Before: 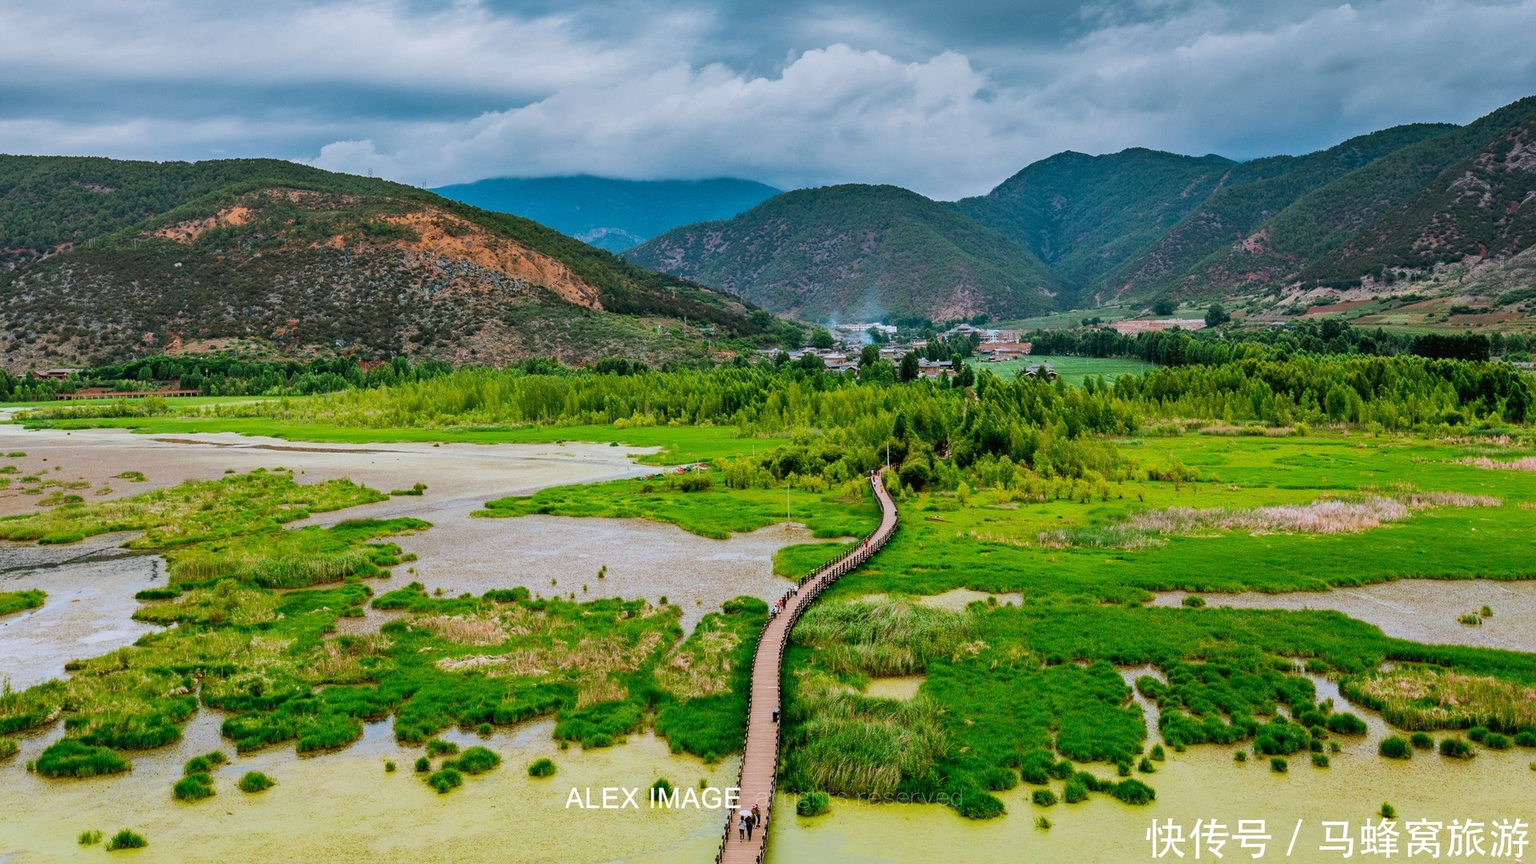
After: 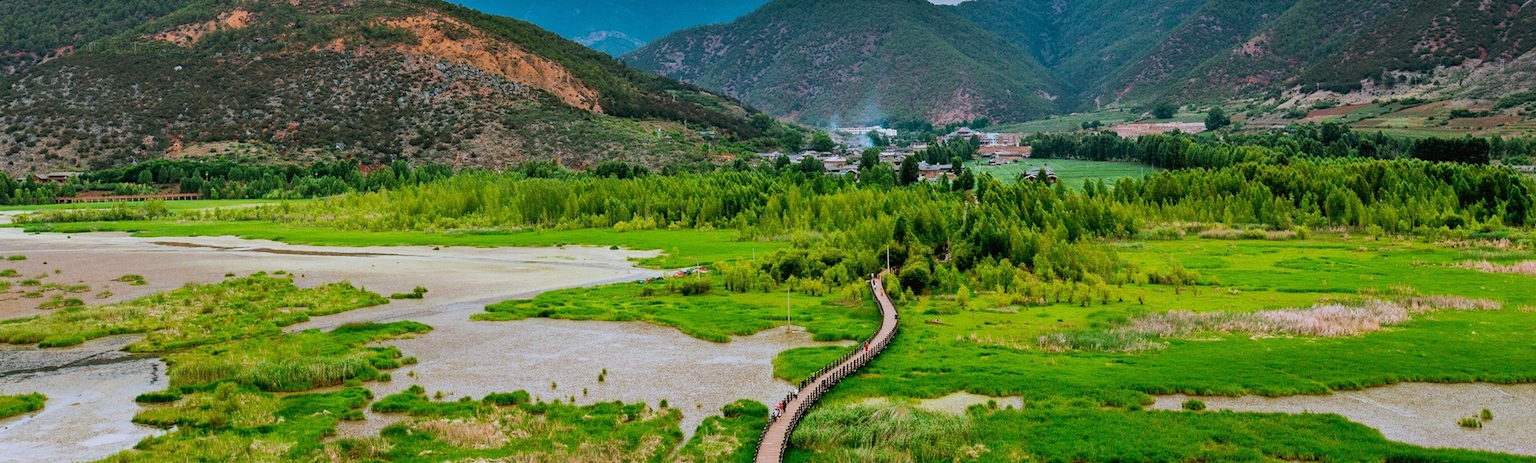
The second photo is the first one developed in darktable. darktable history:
crop and rotate: top 22.947%, bottom 23.433%
